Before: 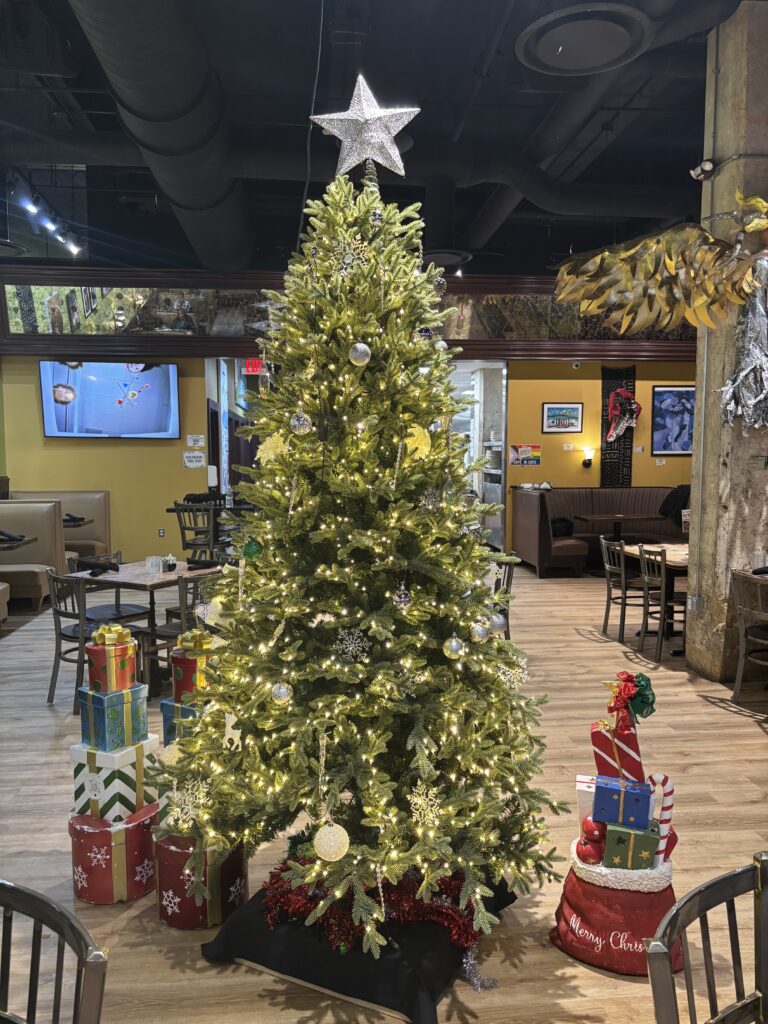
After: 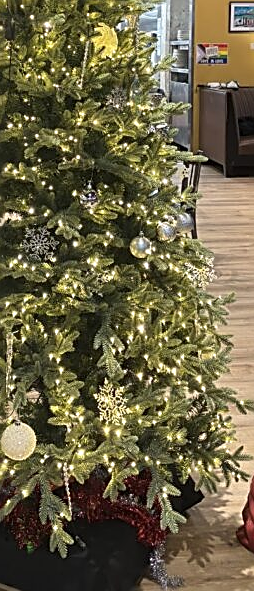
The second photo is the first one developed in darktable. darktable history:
local contrast: mode bilateral grid, contrast 15, coarseness 36, detail 105%, midtone range 0.2
crop: left 40.878%, top 39.176%, right 25.993%, bottom 3.081%
sharpen: amount 0.75
